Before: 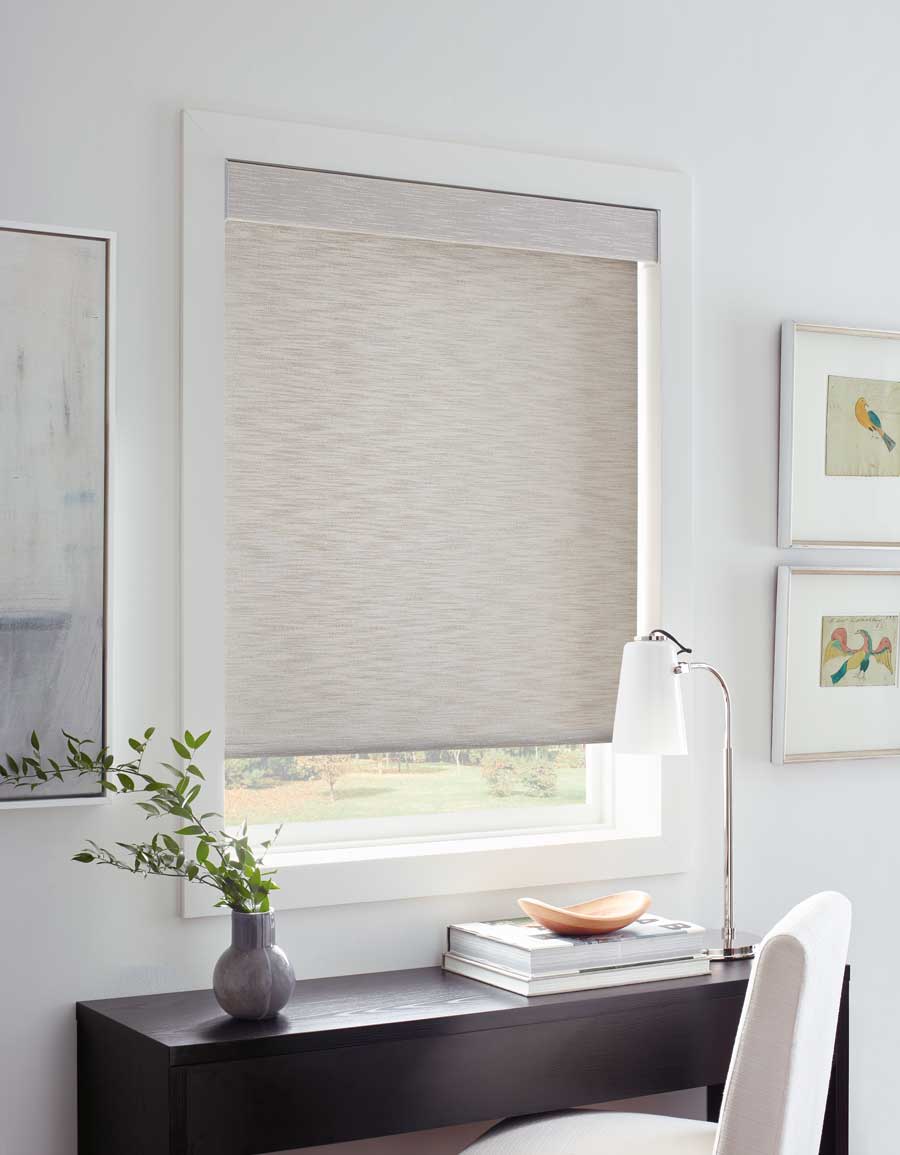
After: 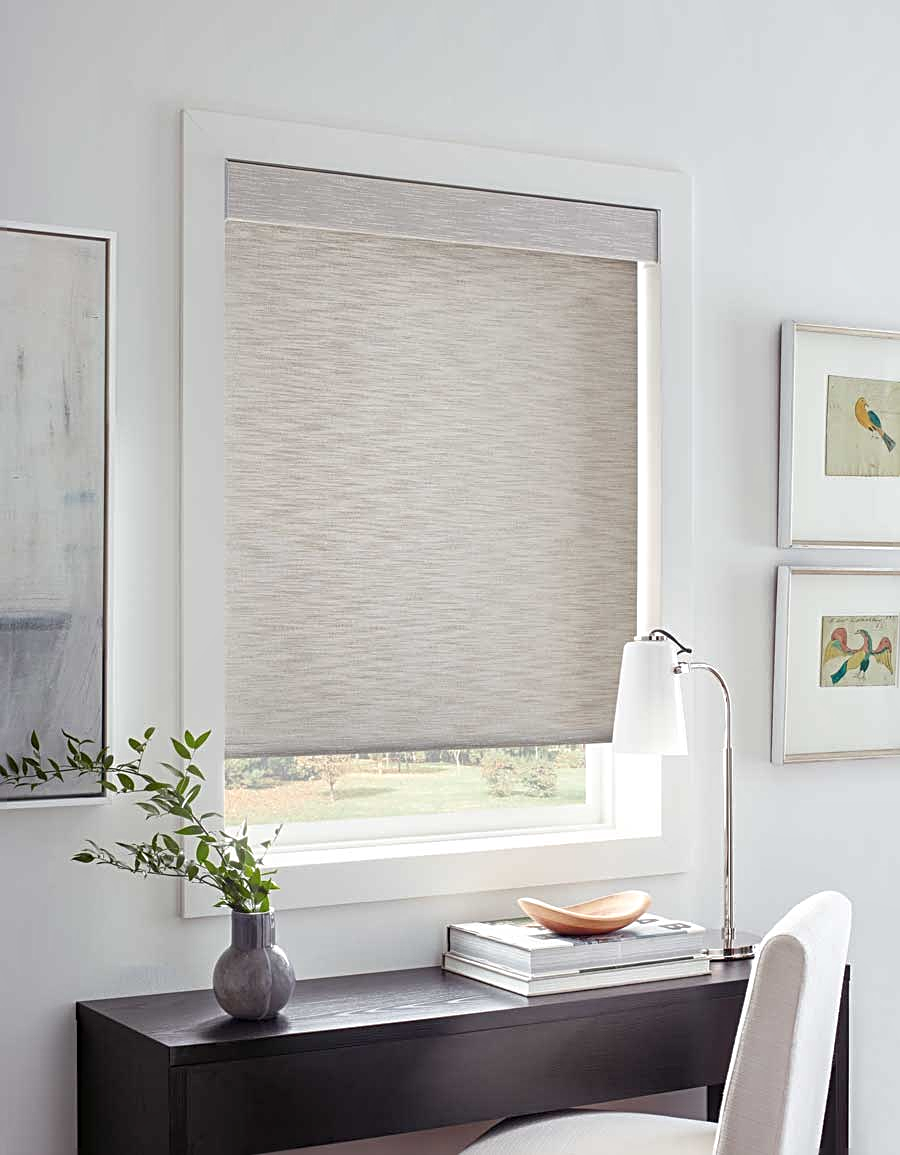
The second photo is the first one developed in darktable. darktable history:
local contrast: on, module defaults
sharpen: radius 2.767
